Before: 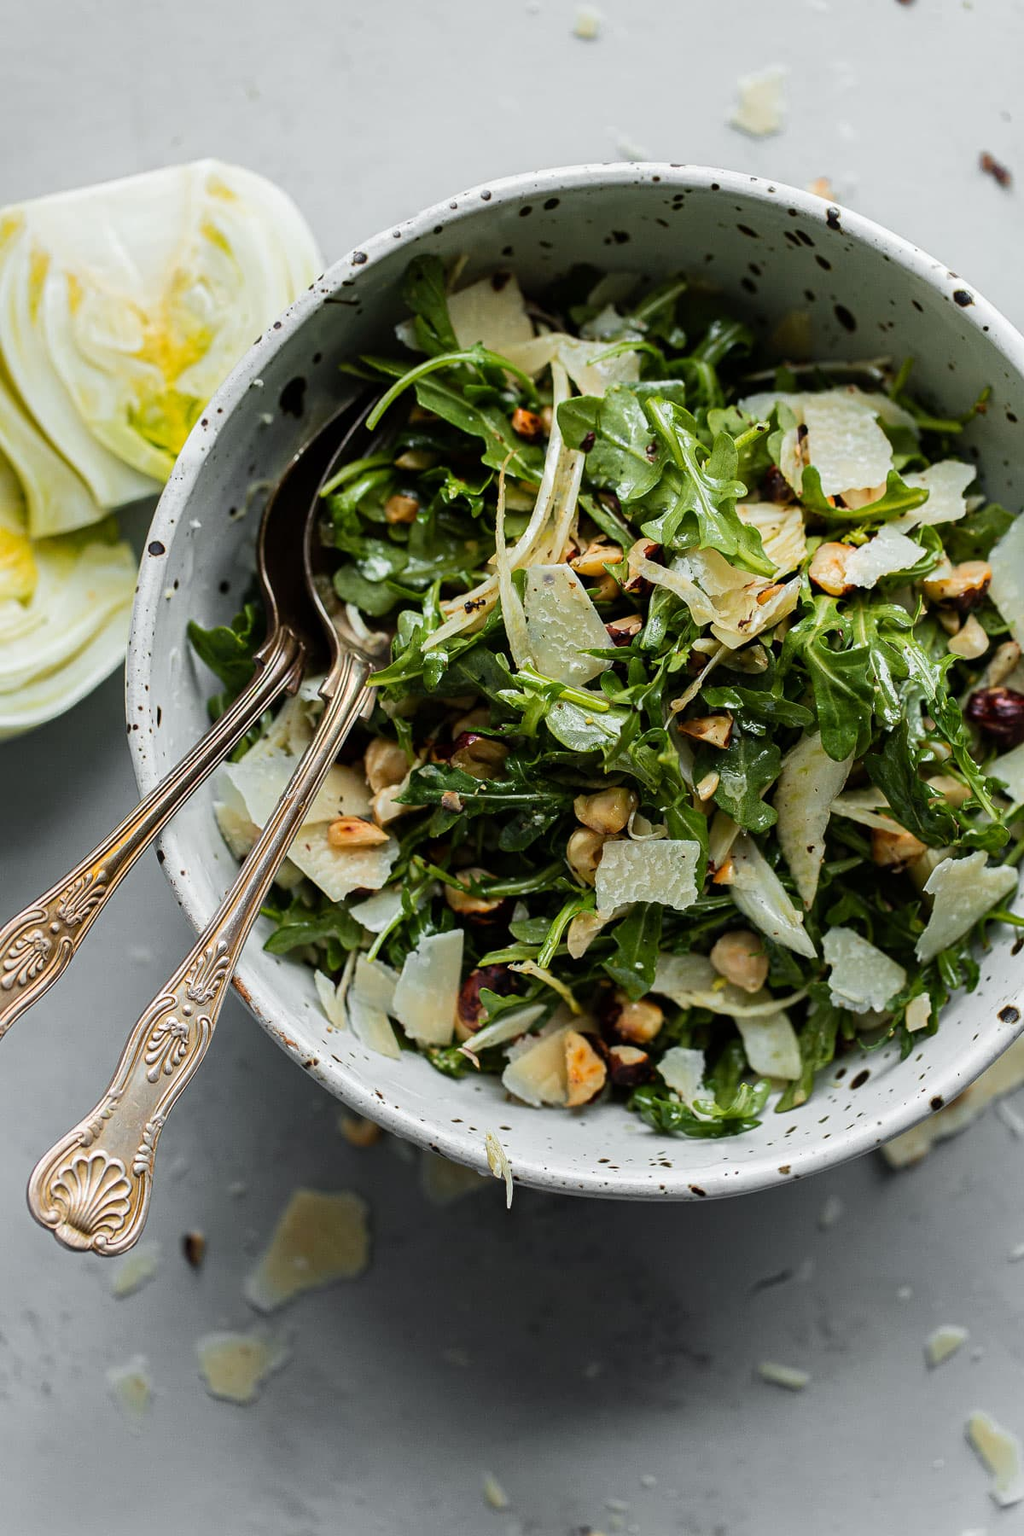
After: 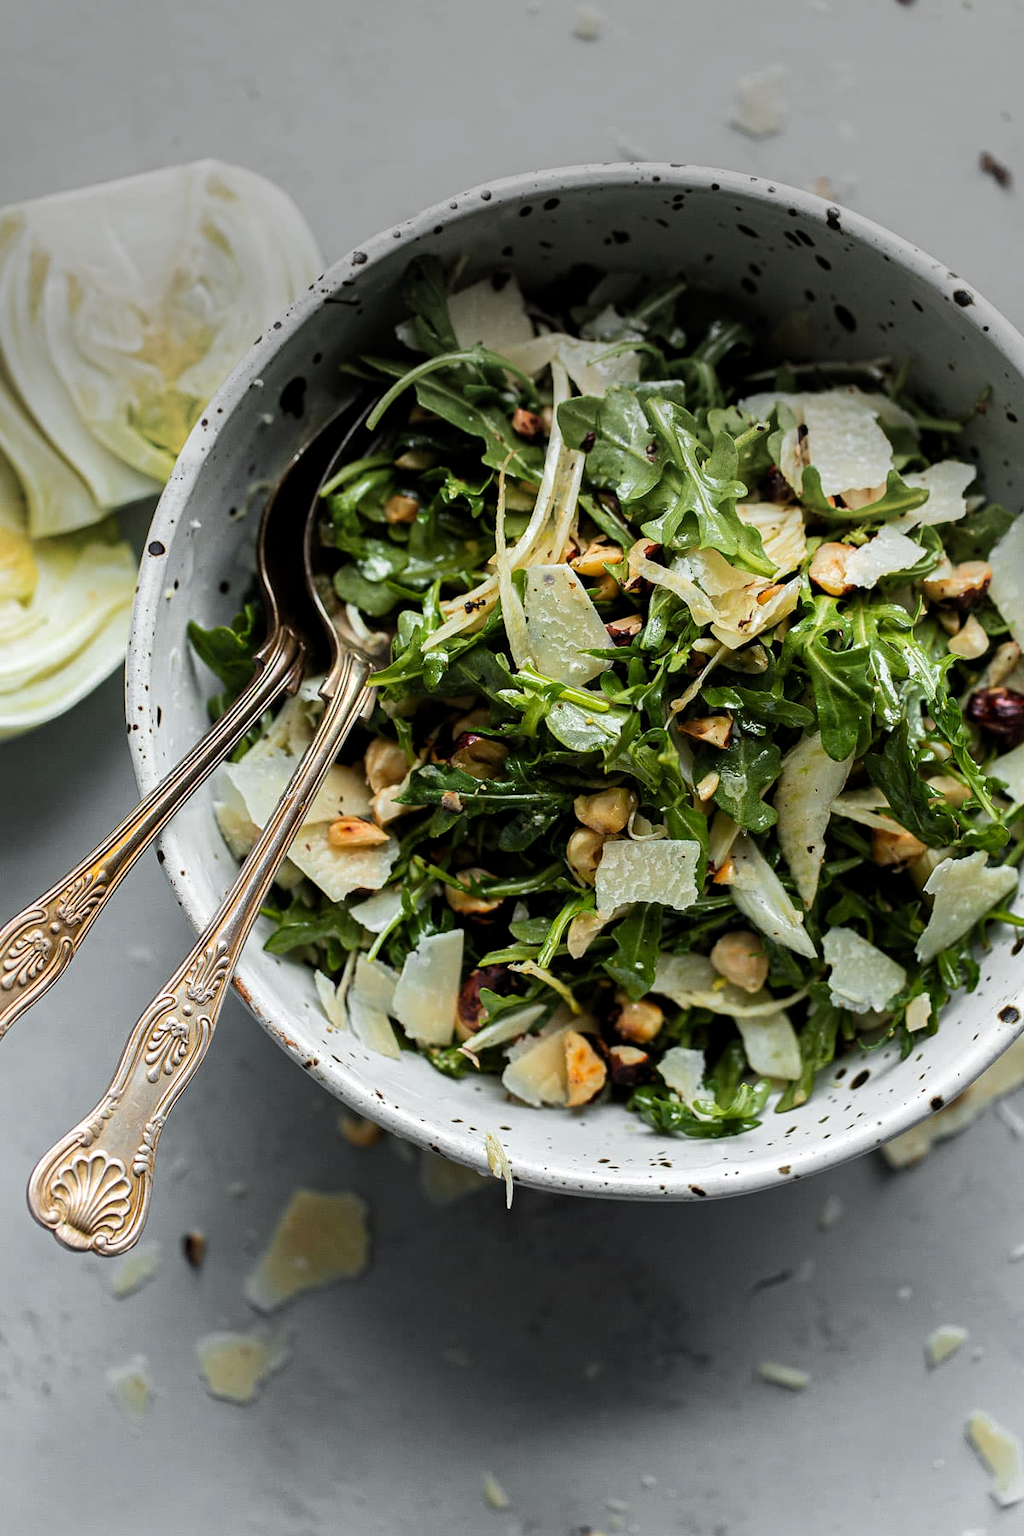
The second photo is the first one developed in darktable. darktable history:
levels: levels [0.016, 0.484, 0.953]
vignetting: fall-off start 99.57%, center (-0.027, 0.401), width/height ratio 1.306
